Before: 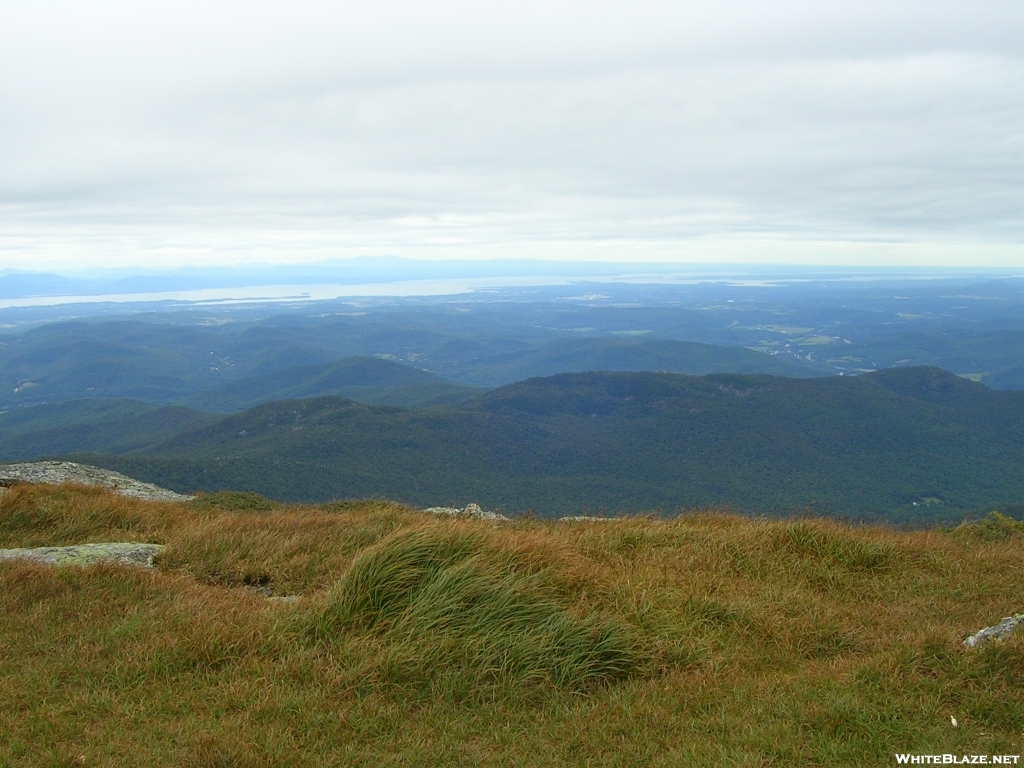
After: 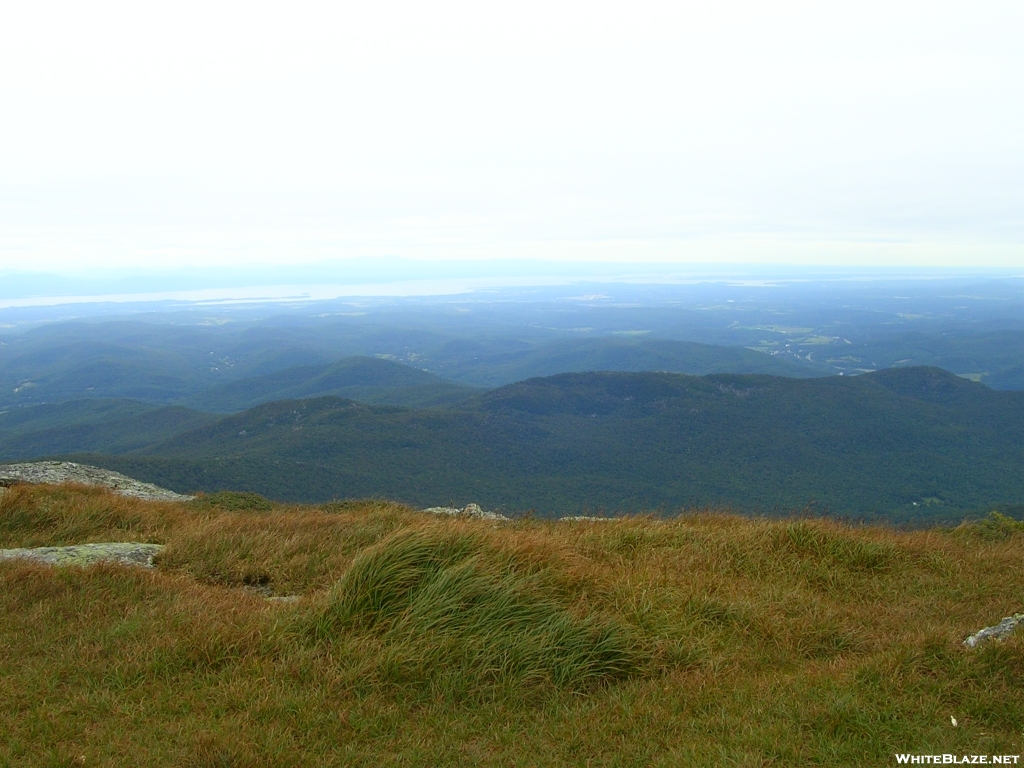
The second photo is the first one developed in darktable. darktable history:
color calibration: illuminant same as pipeline (D50), adaptation XYZ, x 0.346, y 0.357, temperature 5004.35 K
shadows and highlights: shadows -52.95, highlights 87.33, soften with gaussian
